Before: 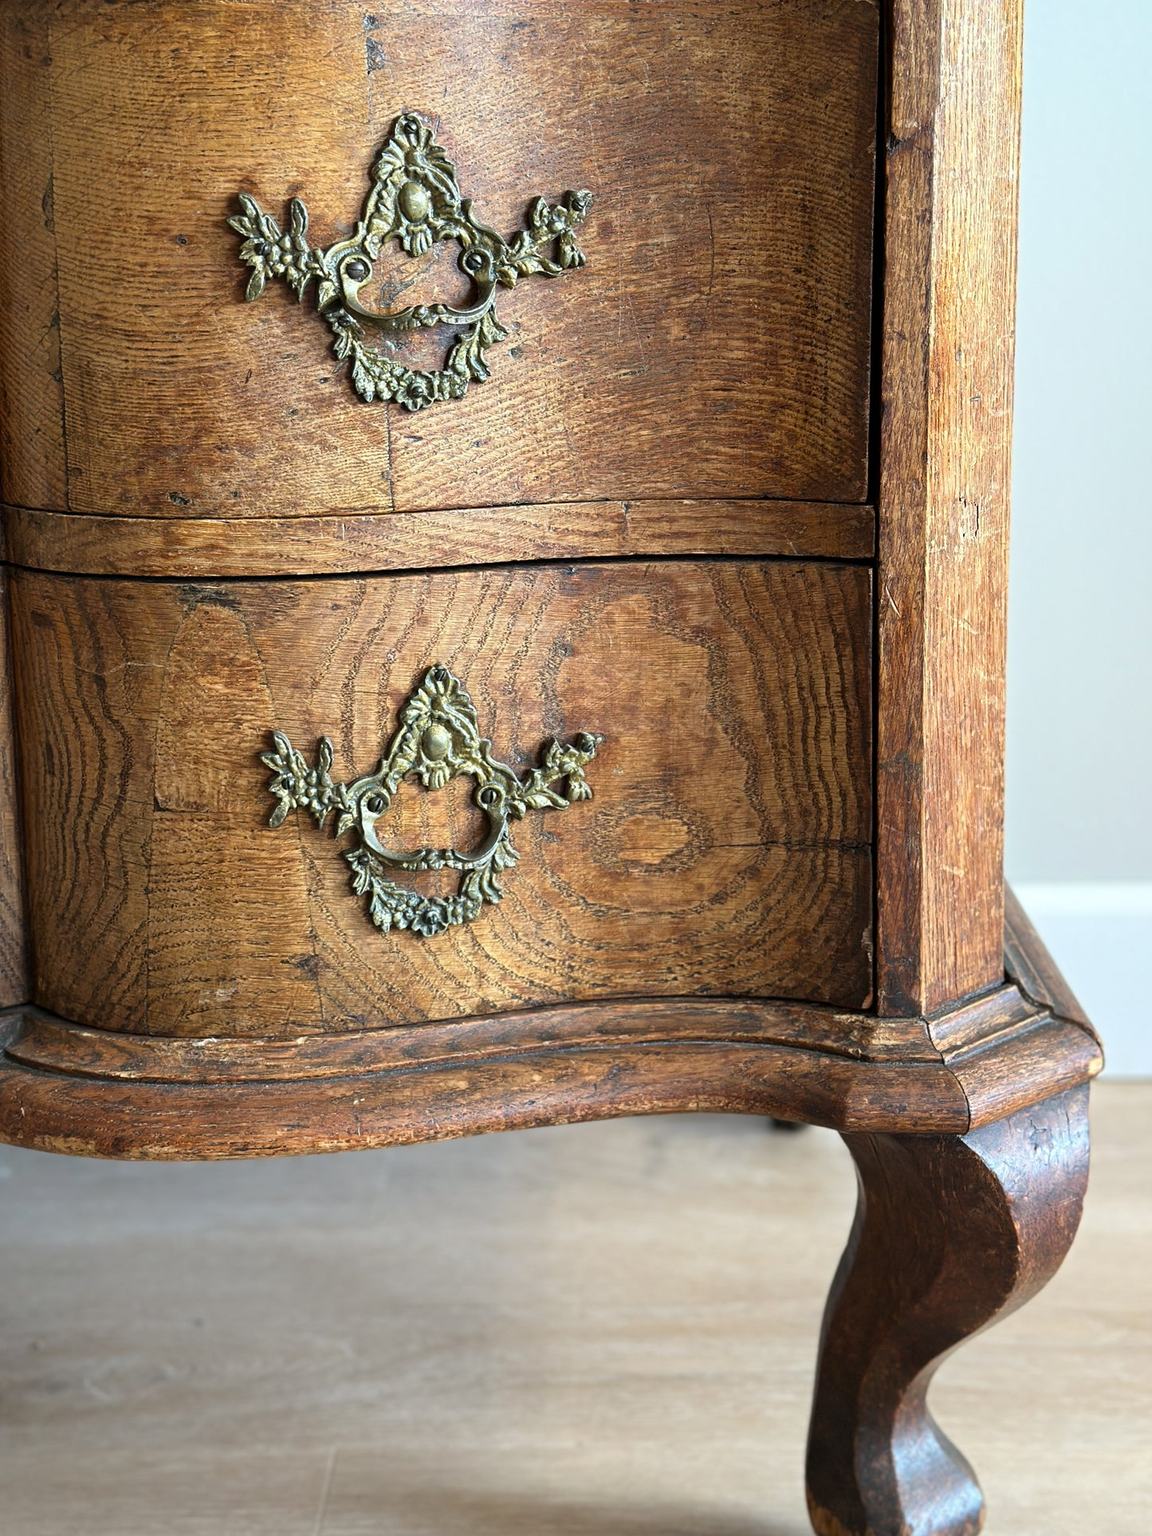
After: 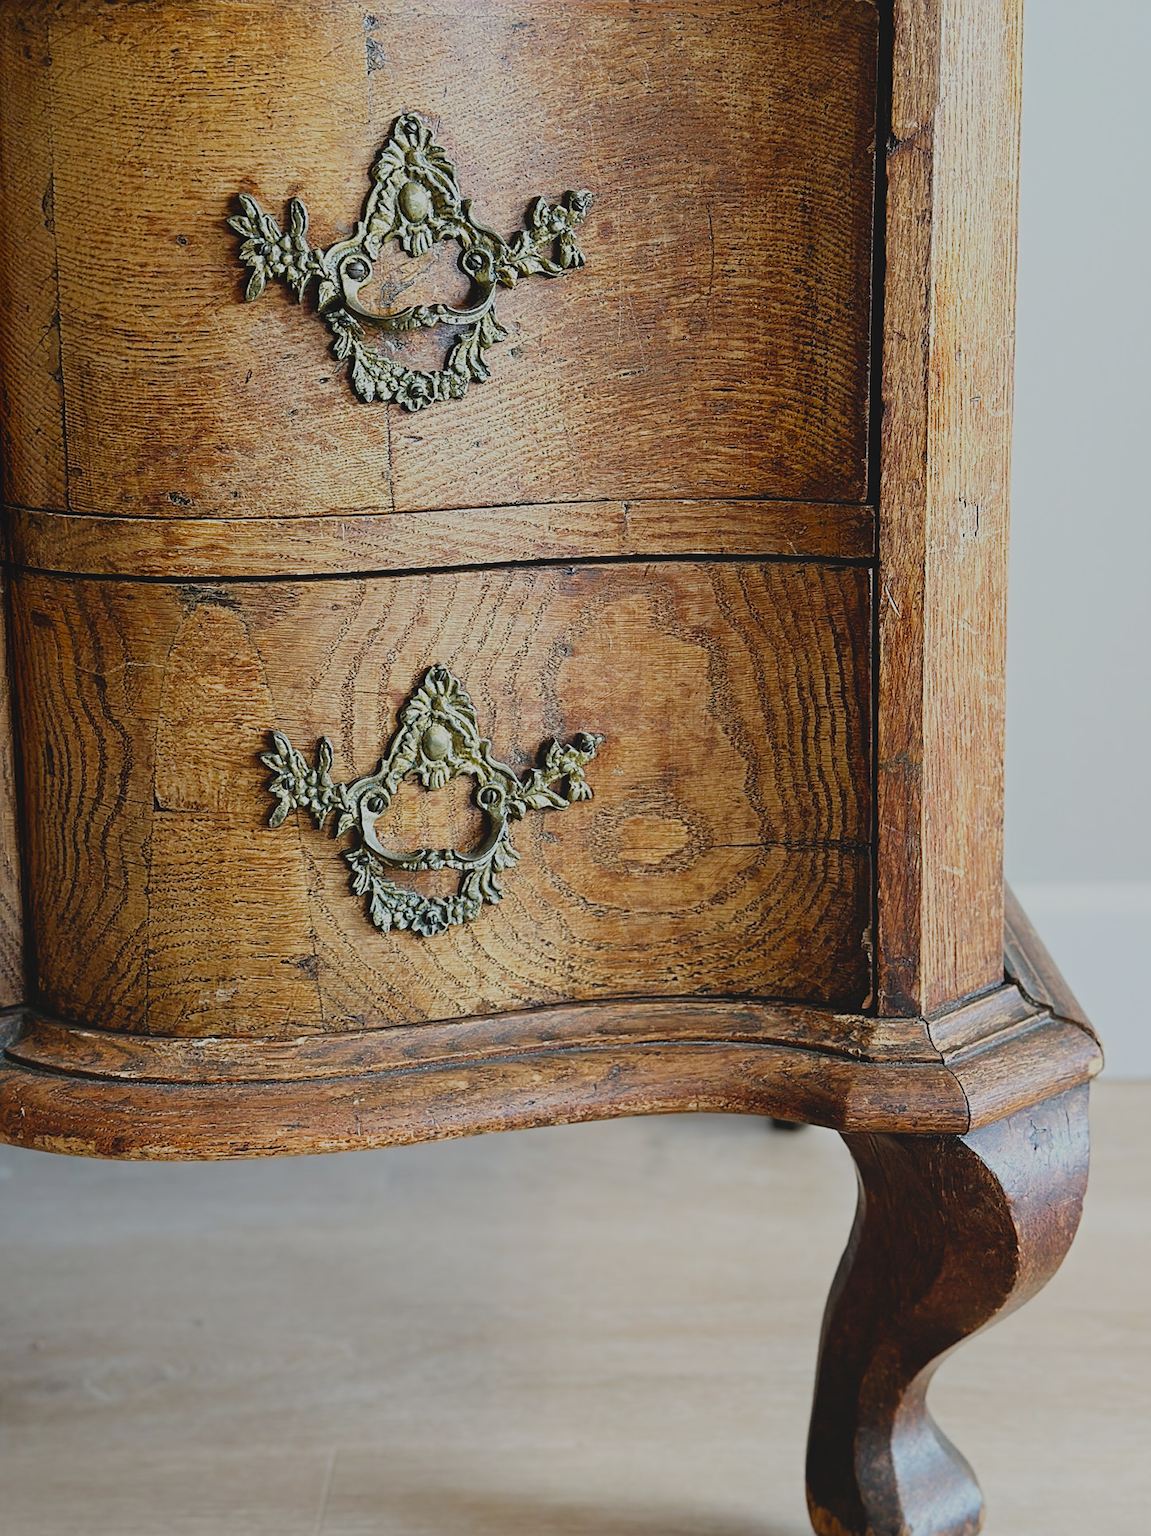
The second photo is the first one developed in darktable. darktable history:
sharpen: on, module defaults
local contrast: highlights 68%, shadows 66%, detail 80%, midtone range 0.327
filmic rgb: black relative exposure -9.32 EV, white relative exposure 6.72 EV, hardness 3.06, contrast 1.05, preserve chrominance no, color science v5 (2021)
